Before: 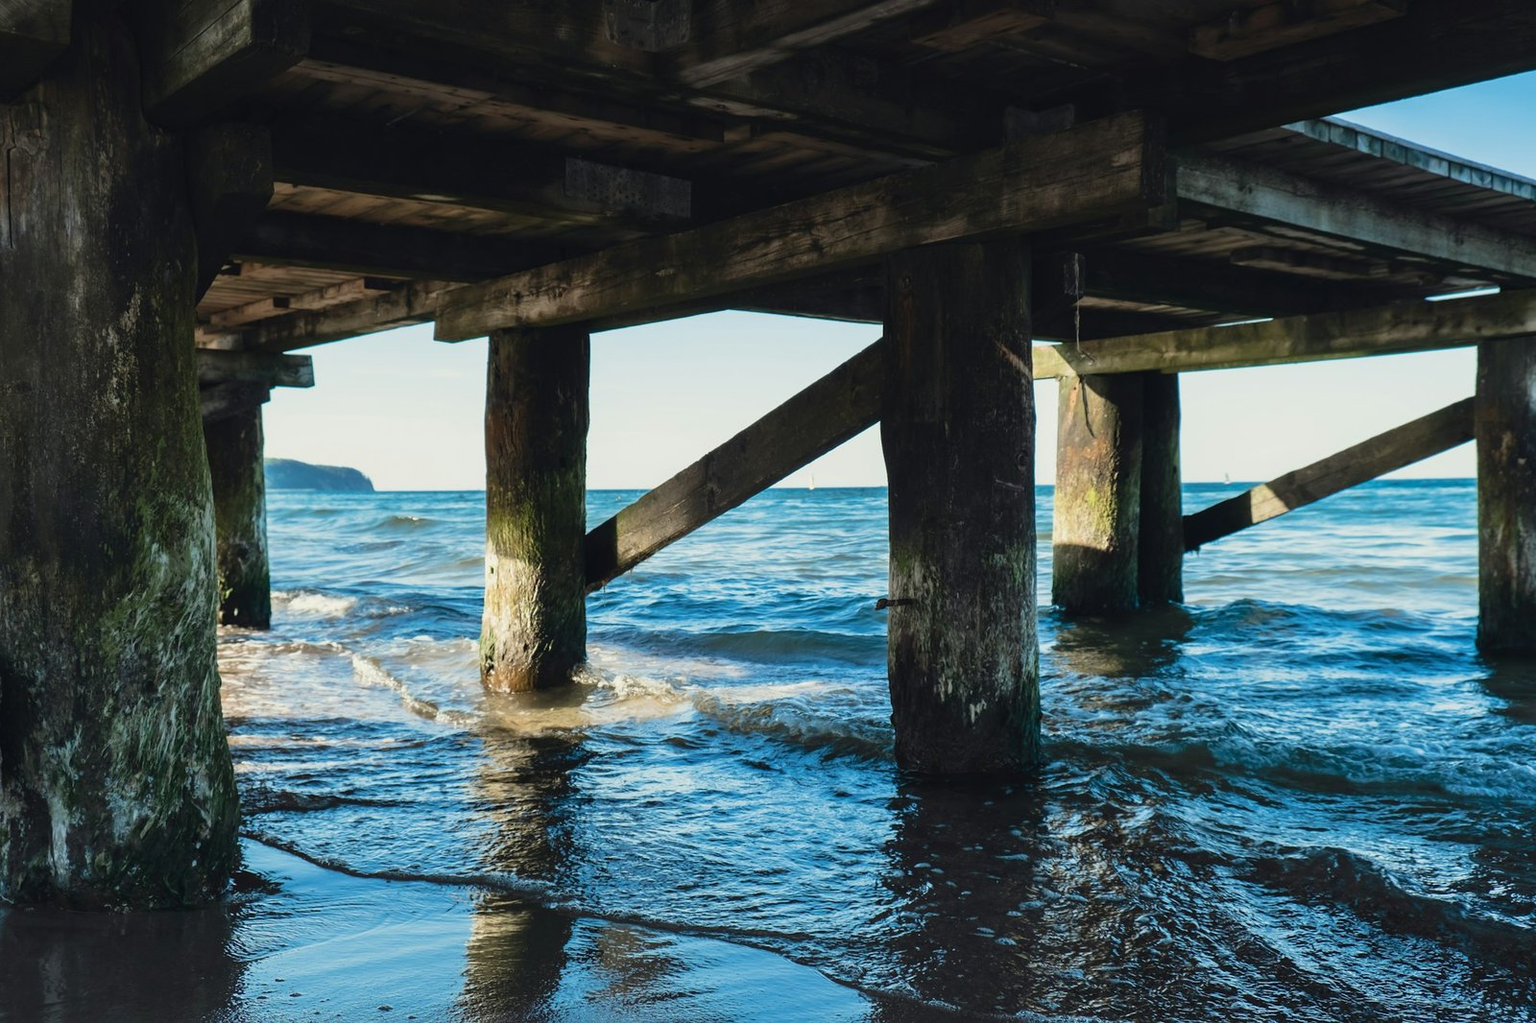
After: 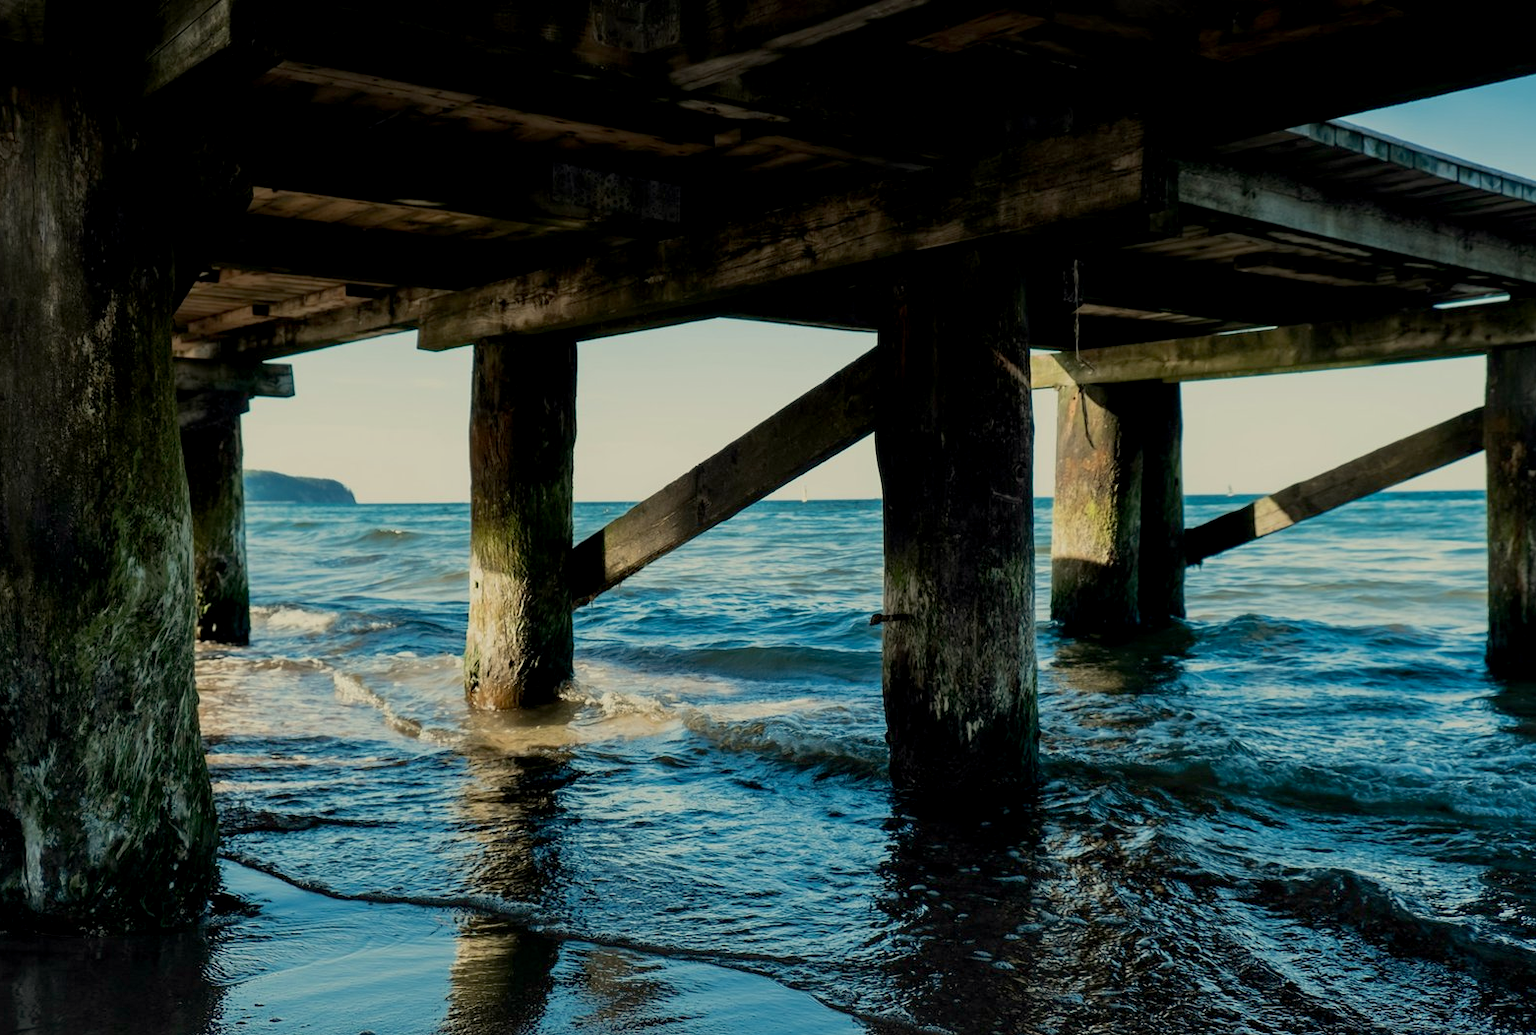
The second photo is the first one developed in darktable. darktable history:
white balance: red 1.029, blue 0.92
crop and rotate: left 1.774%, right 0.633%, bottom 1.28%
exposure: black level correction 0.011, exposure -0.478 EV, compensate highlight preservation false
